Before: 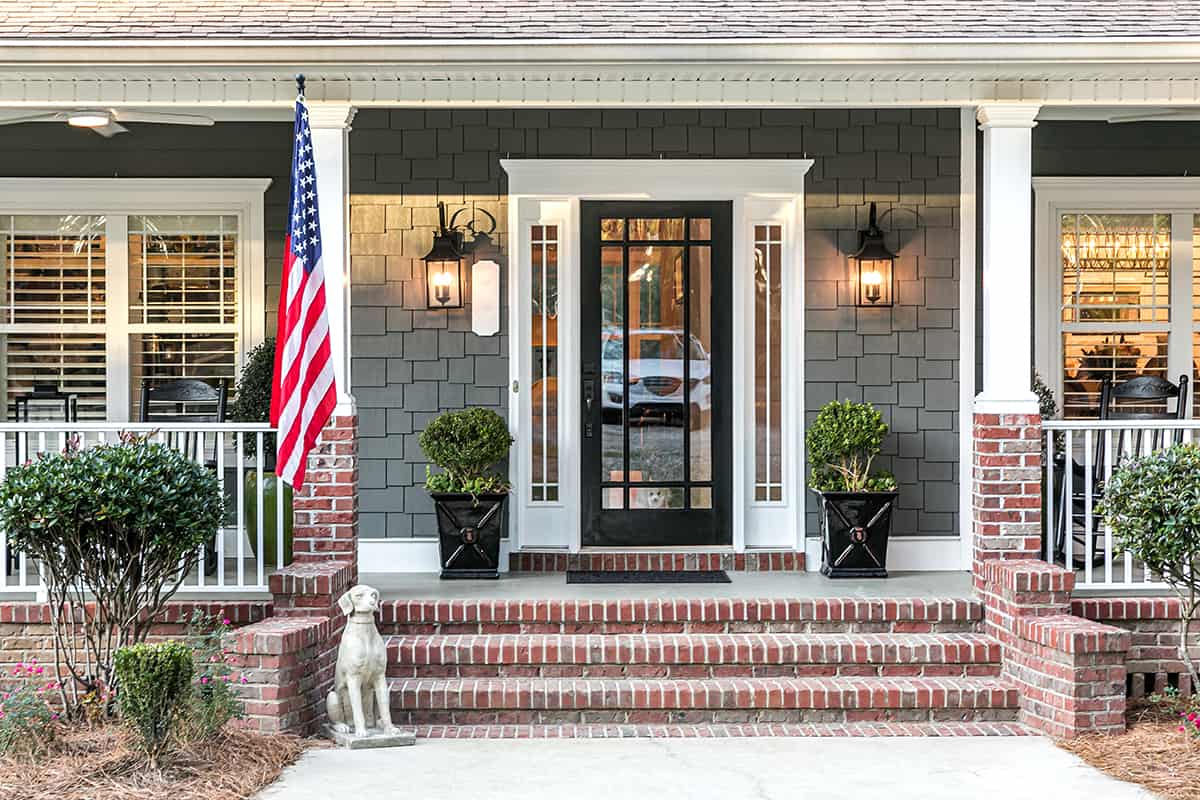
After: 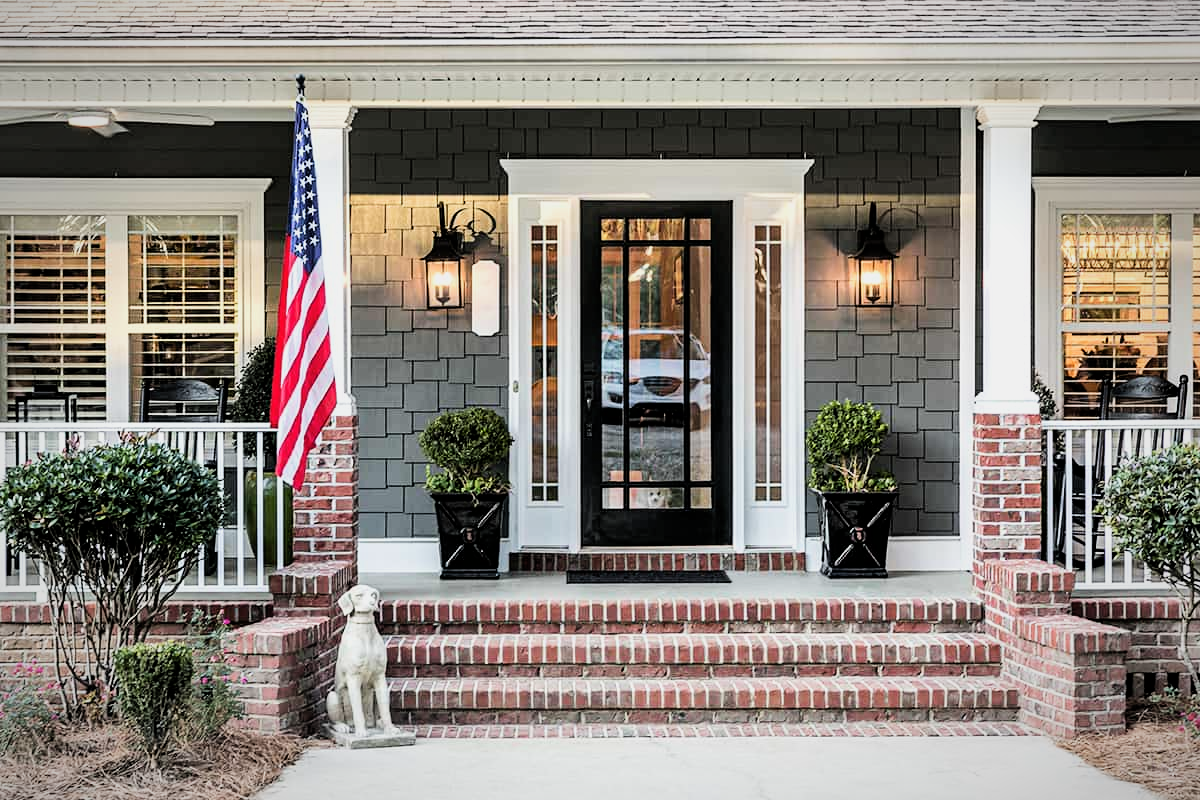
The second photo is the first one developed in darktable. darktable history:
vignetting: fall-off radius 70%, automatic ratio true
filmic rgb: black relative exposure -16 EV, white relative exposure 6.29 EV, hardness 5.1, contrast 1.35
